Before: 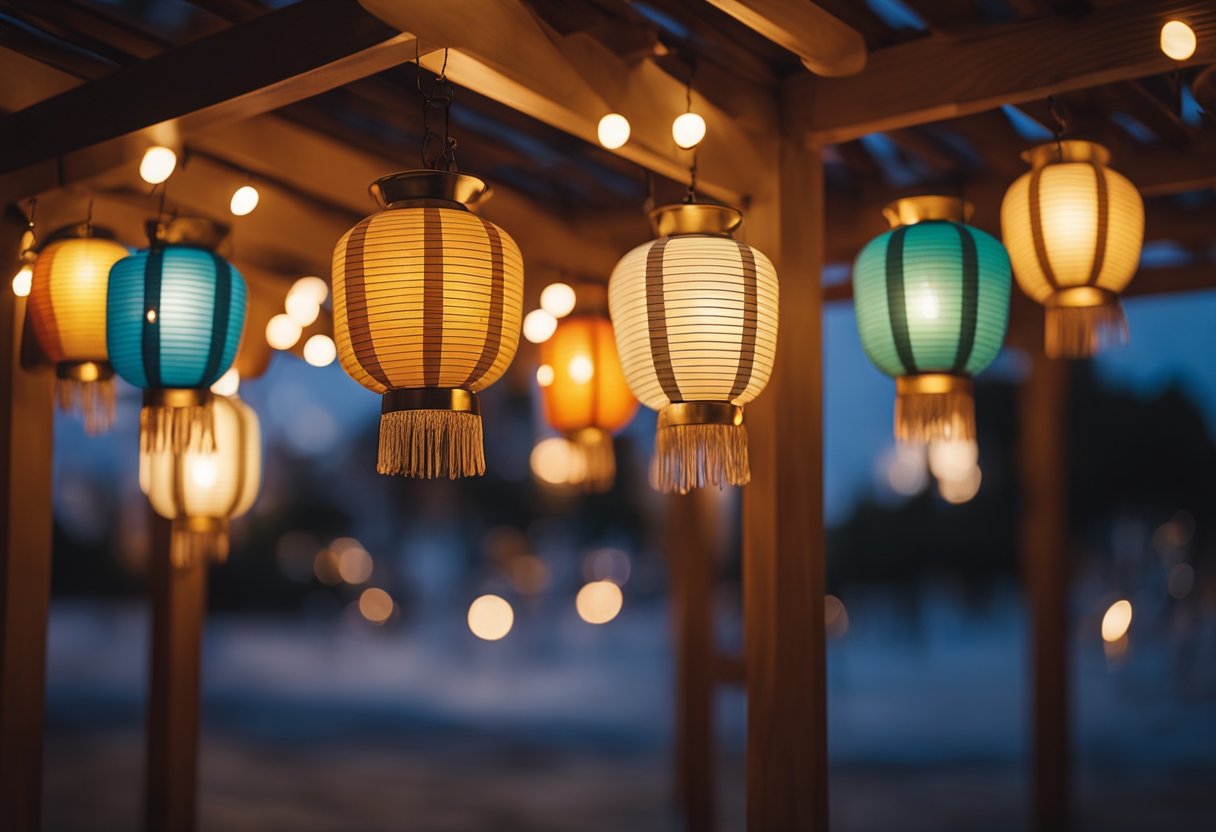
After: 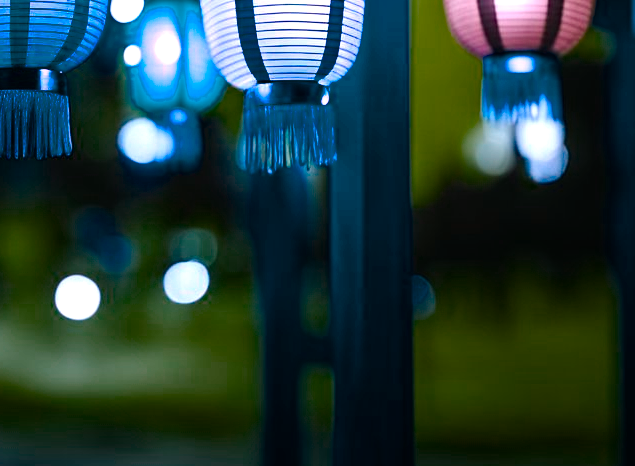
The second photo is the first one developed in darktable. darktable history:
crop: left 34.023%, top 38.48%, right 13.702%, bottom 5.463%
color balance rgb: power › chroma 0.496%, power › hue 215.22°, perceptual saturation grading › global saturation 24.572%, perceptual saturation grading › highlights -23.858%, perceptual saturation grading › mid-tones 24.151%, perceptual saturation grading › shadows 39.82%, hue shift -148.85°, contrast 34.591%, saturation formula JzAzBz (2021)
